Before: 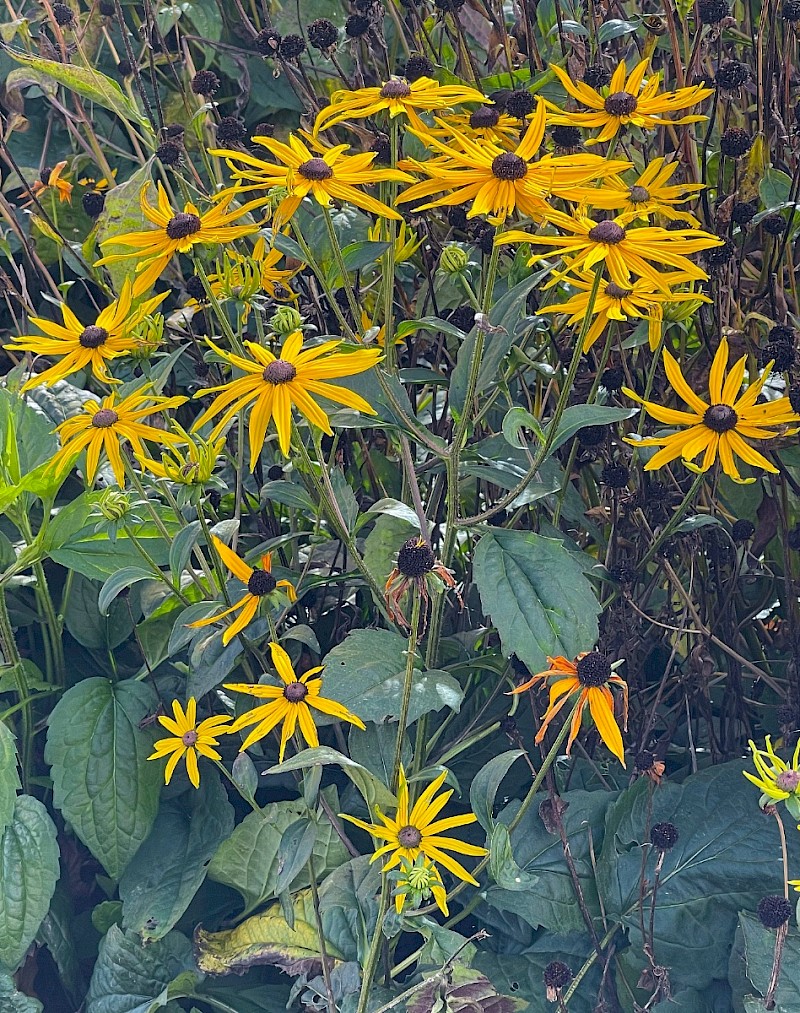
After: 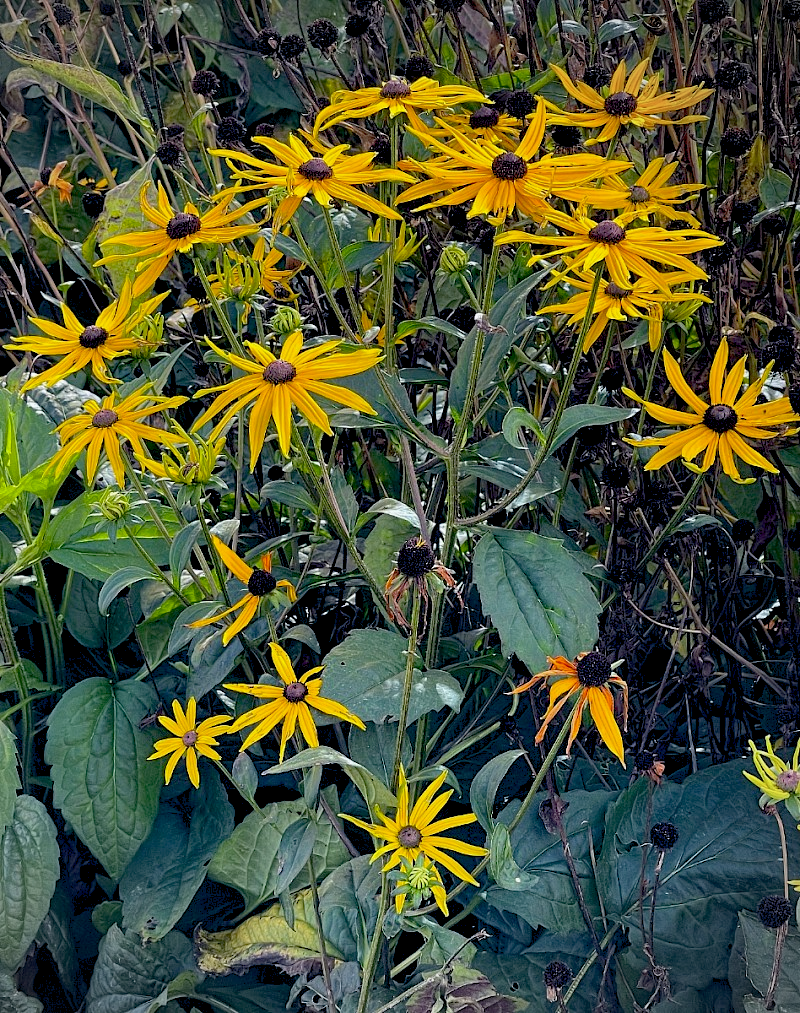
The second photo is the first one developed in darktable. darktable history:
exposure: black level correction 0.029, exposure -0.073 EV, compensate highlight preservation false
vignetting: on, module defaults
